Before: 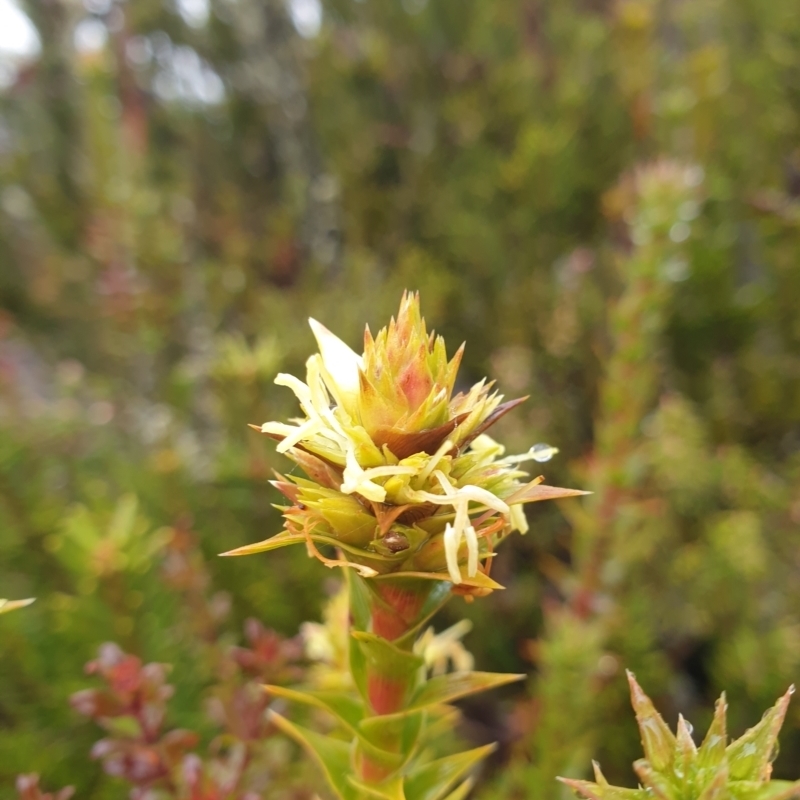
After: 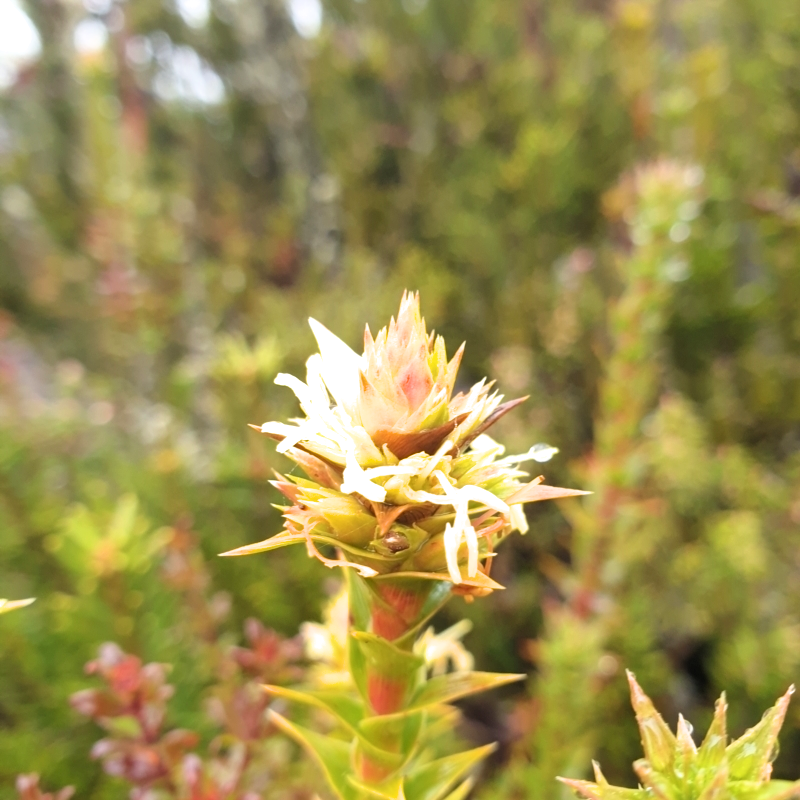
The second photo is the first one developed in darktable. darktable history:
filmic rgb: black relative exposure -12 EV, white relative exposure 2.8 EV, target black luminance 0%, hardness 8.06, latitude 69.61%, contrast 1.137, highlights saturation mix 10.16%, shadows ↔ highlights balance -0.385%
exposure: black level correction 0, exposure 0.696 EV, compensate exposure bias true, compensate highlight preservation false
